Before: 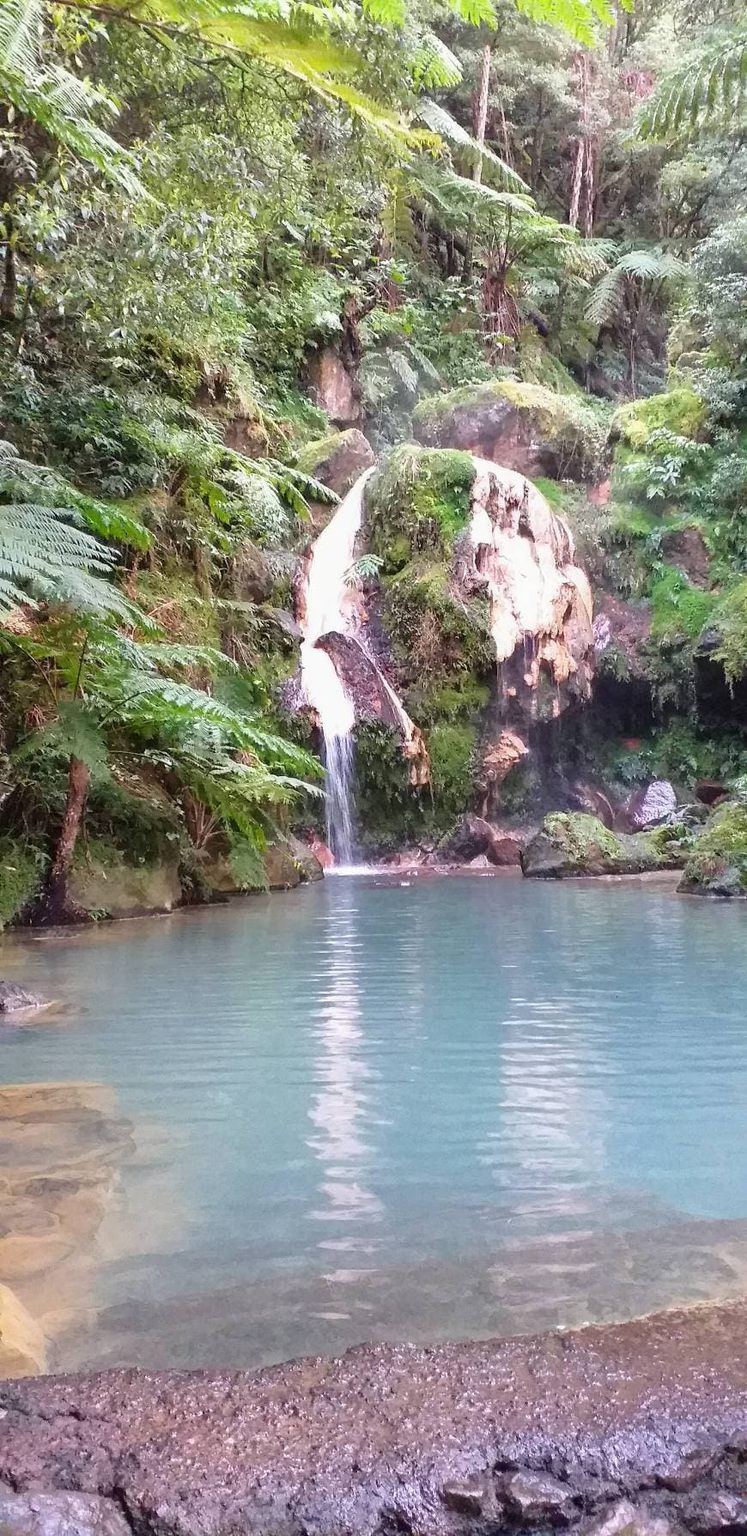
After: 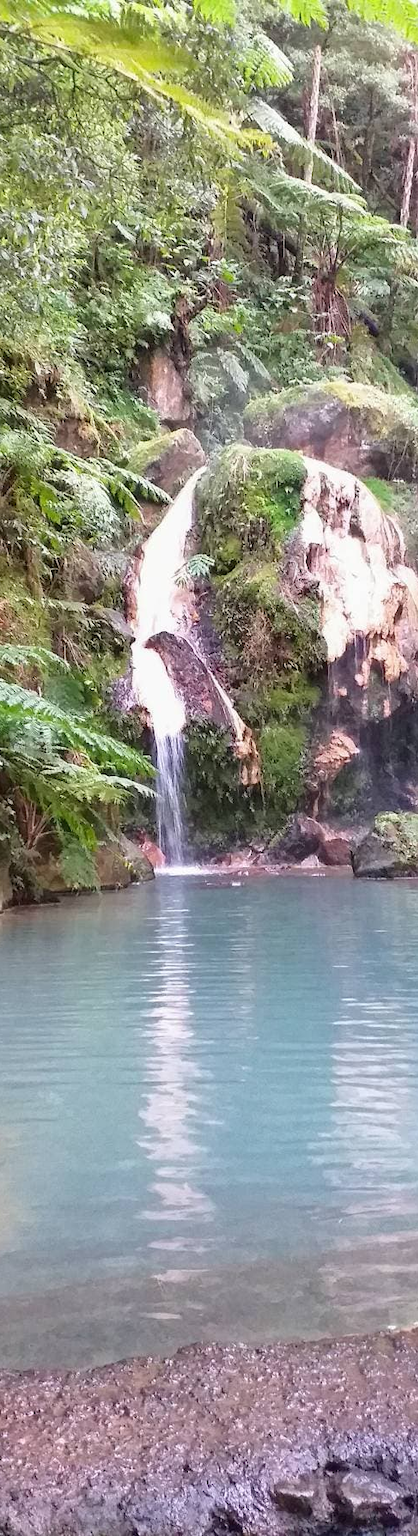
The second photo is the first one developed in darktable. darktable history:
crop and rotate: left 22.676%, right 21.205%
